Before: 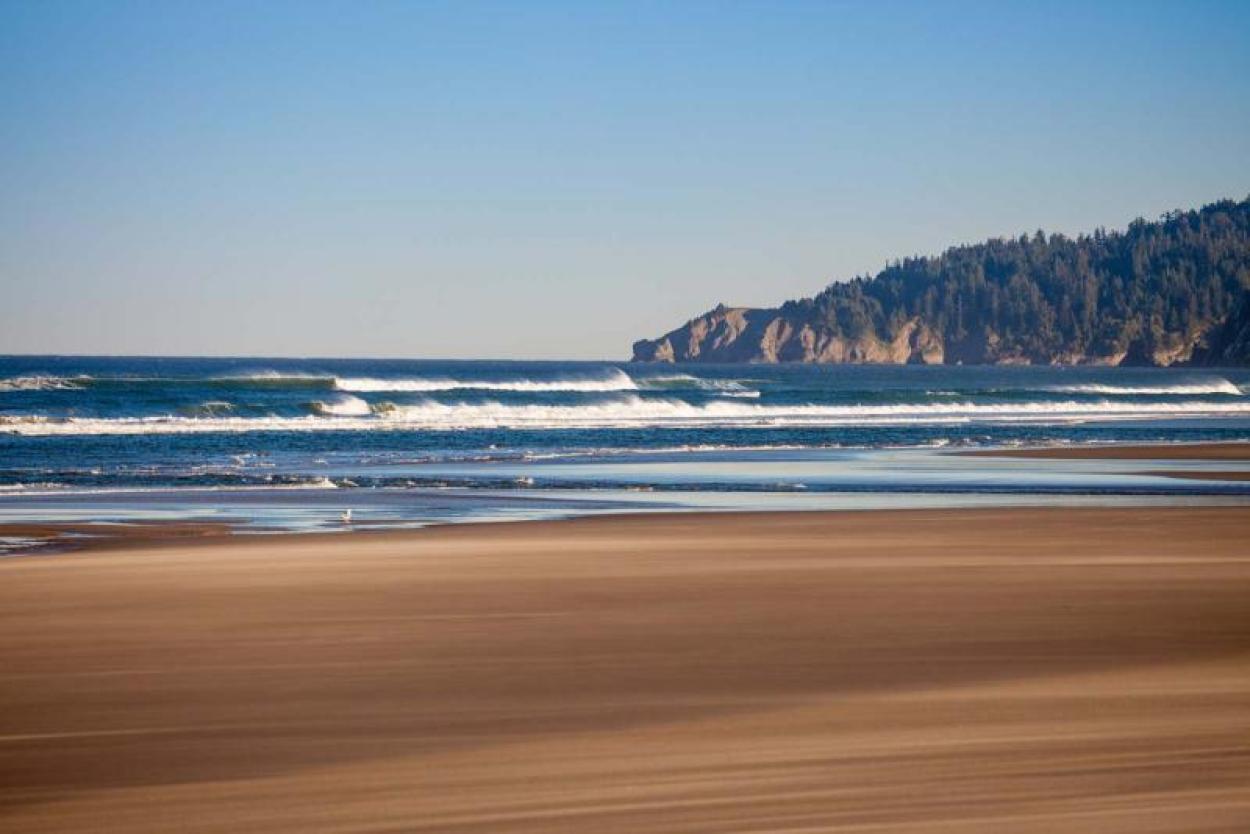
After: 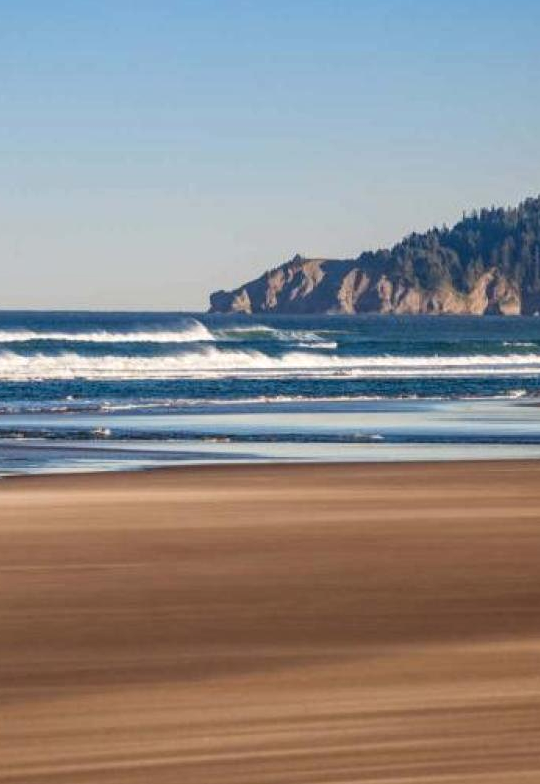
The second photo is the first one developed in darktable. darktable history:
crop: left 33.864%, top 5.981%, right 22.925%
local contrast: on, module defaults
